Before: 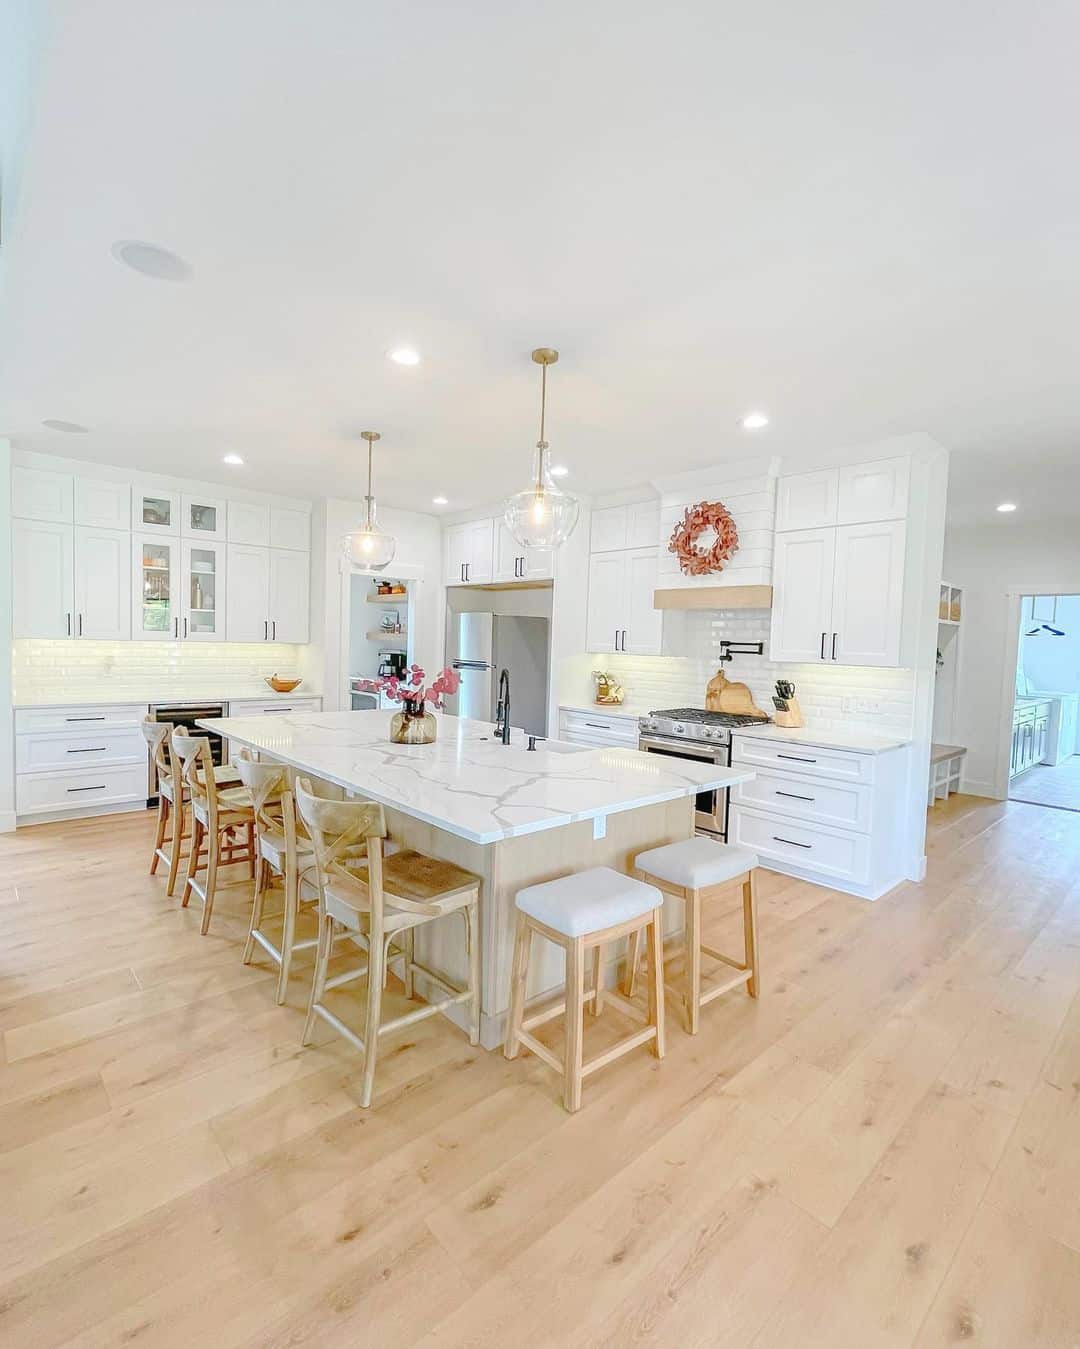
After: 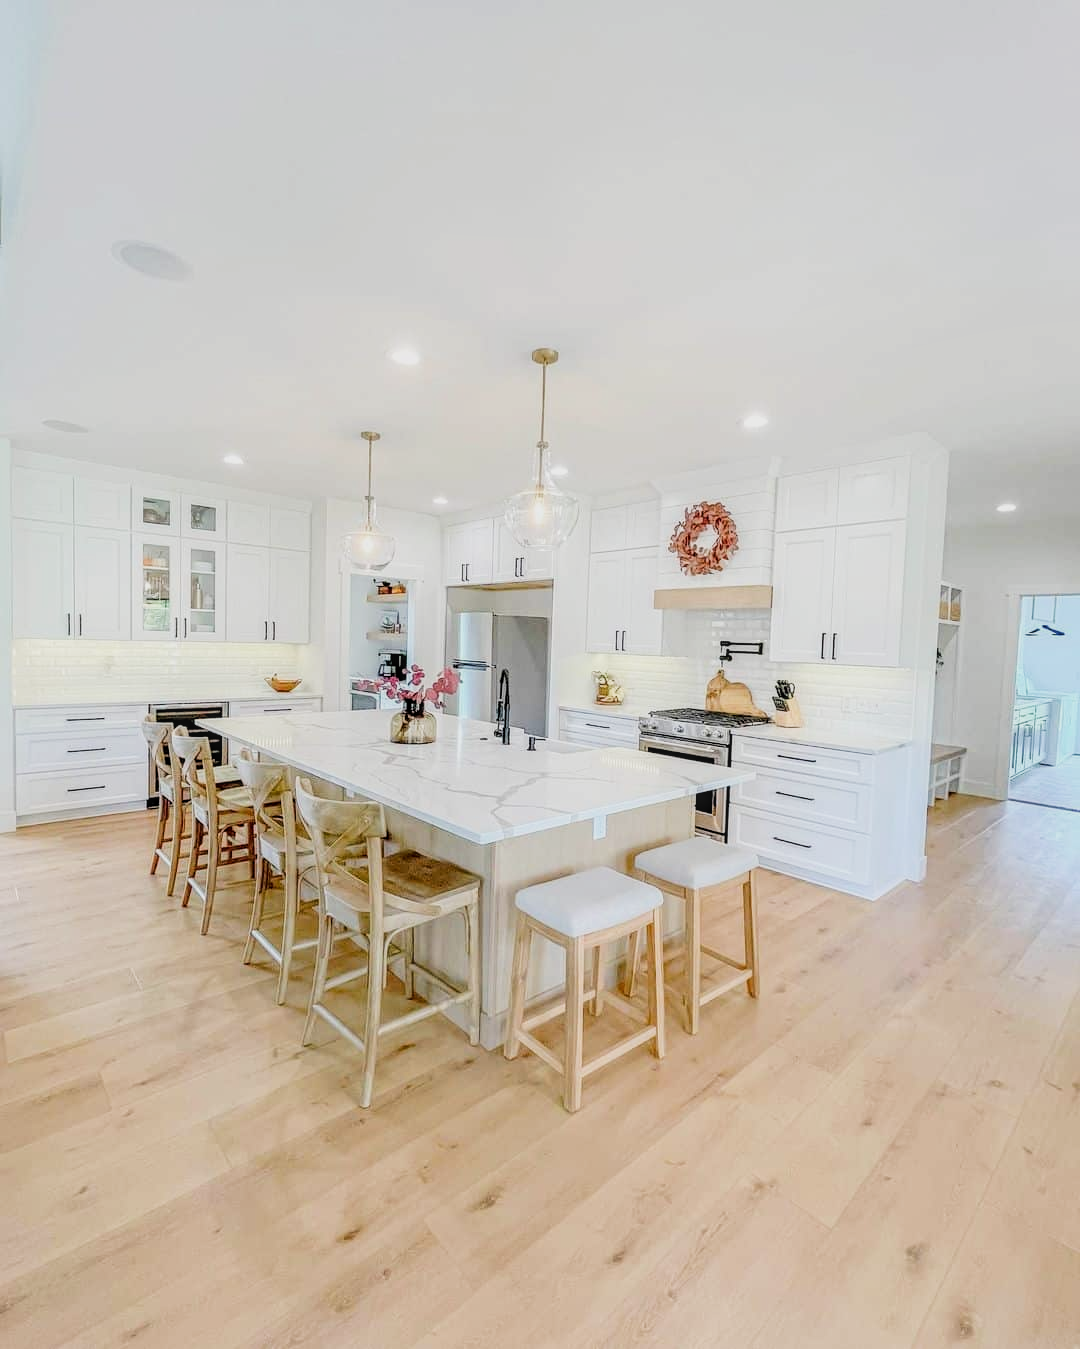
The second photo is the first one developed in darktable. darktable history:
filmic rgb: black relative exposure -5.14 EV, white relative exposure 4 EV, threshold 2.94 EV, hardness 2.9, contrast 1.301, highlights saturation mix -29.63%, enable highlight reconstruction true
local contrast: on, module defaults
